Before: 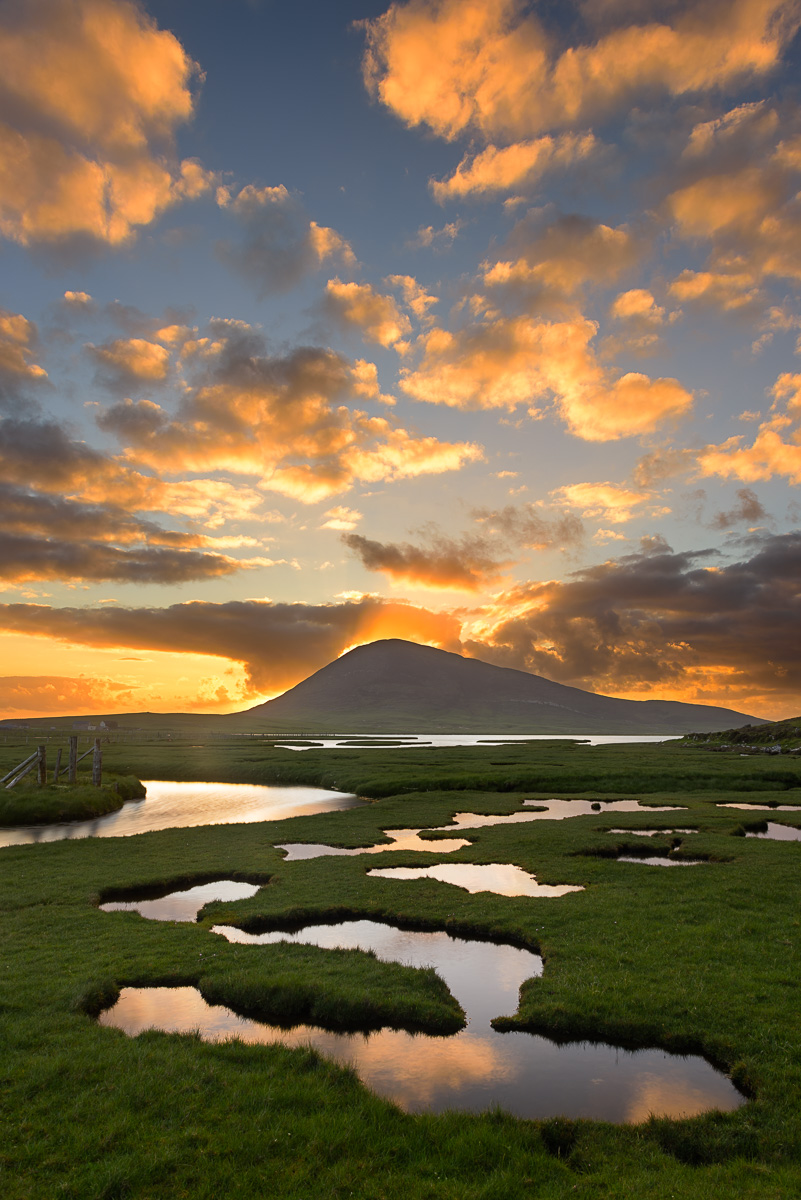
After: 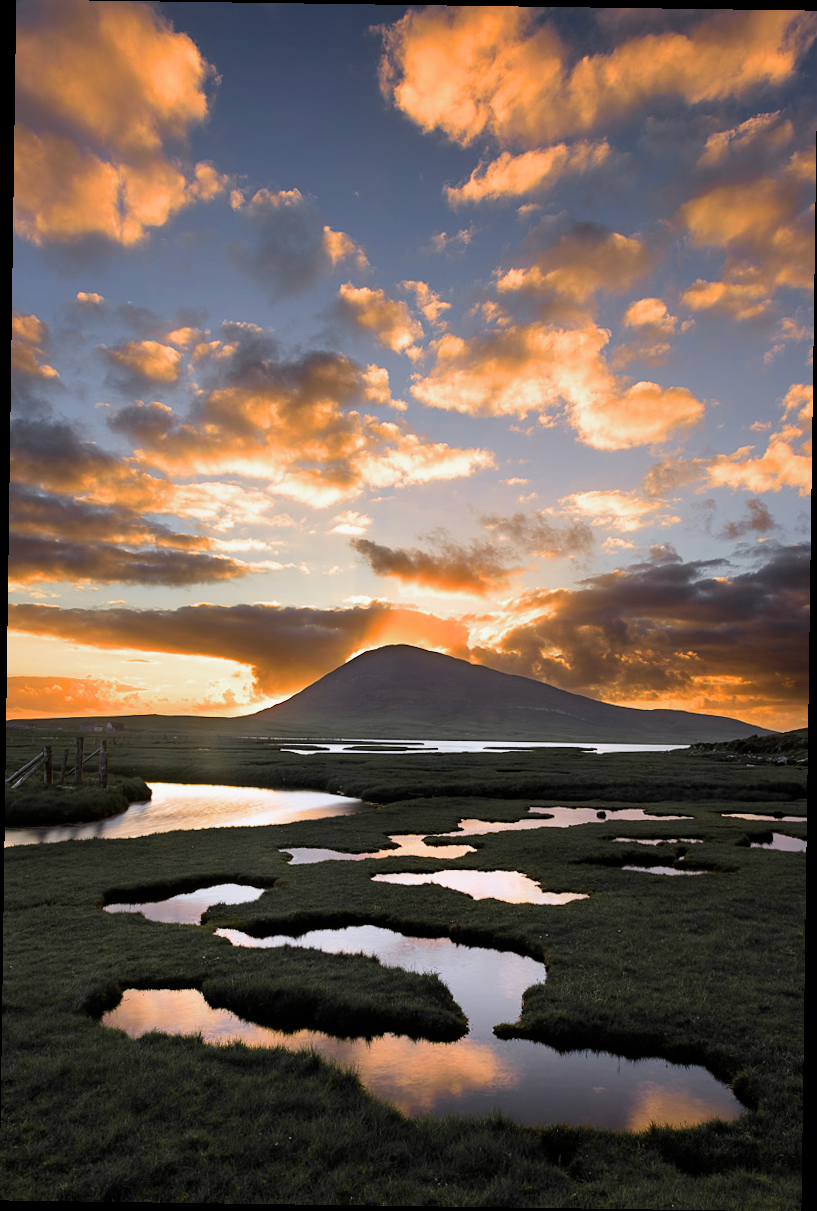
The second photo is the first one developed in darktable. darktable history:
white balance: red 0.967, blue 1.119, emerald 0.756
rotate and perspective: rotation 0.8°, automatic cropping off
shadows and highlights: shadows -20, white point adjustment -2, highlights -35
tone equalizer: on, module defaults
color zones: curves: ch1 [(0, 0.679) (0.143, 0.647) (0.286, 0.261) (0.378, -0.011) (0.571, 0.396) (0.714, 0.399) (0.857, 0.406) (1, 0.679)]
filmic rgb: white relative exposure 2.34 EV, hardness 6.59
